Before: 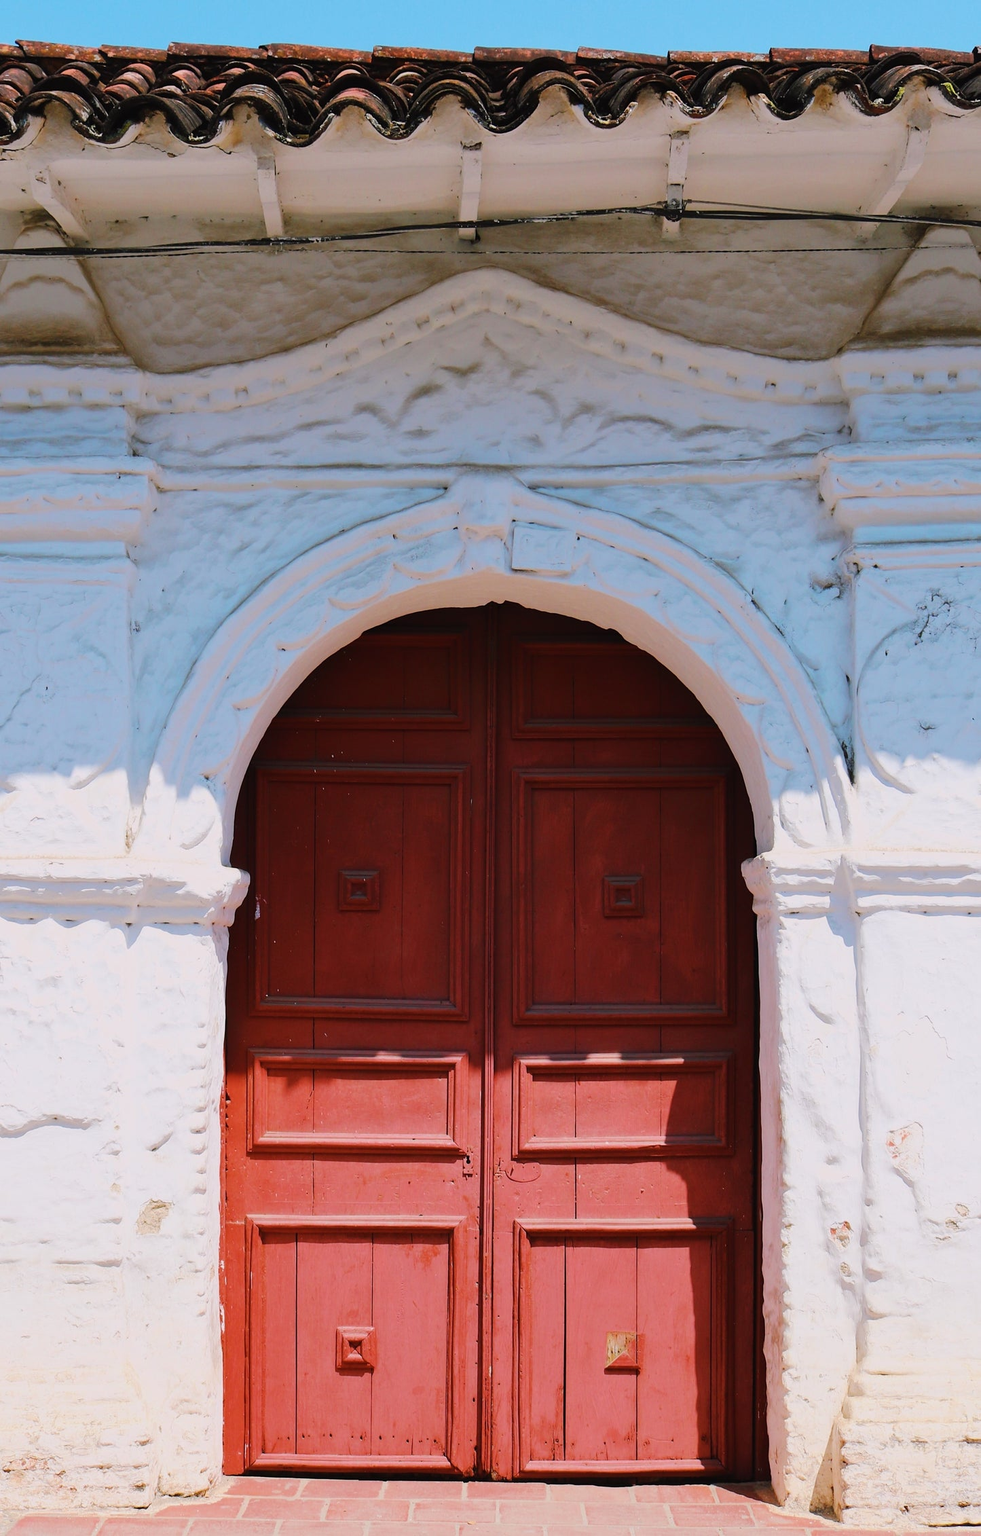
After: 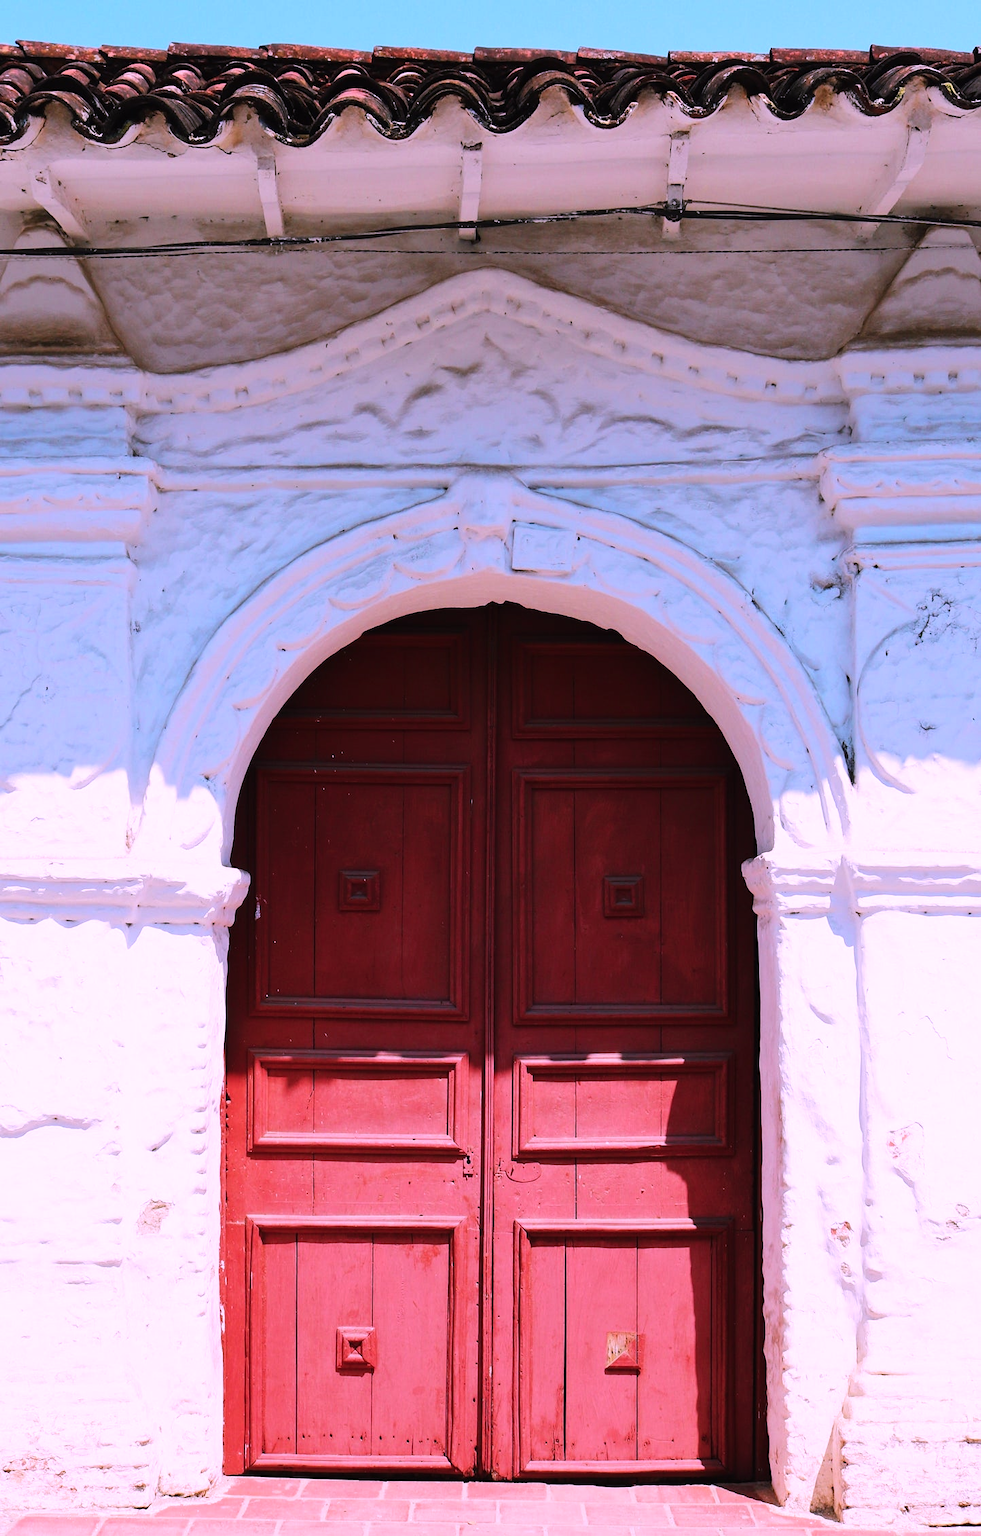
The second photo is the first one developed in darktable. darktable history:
color correction: highlights a* 15.38, highlights b* -20.48
tone equalizer: -8 EV -0.386 EV, -7 EV -0.417 EV, -6 EV -0.314 EV, -5 EV -0.208 EV, -3 EV 0.192 EV, -2 EV 0.342 EV, -1 EV 0.383 EV, +0 EV 0.436 EV, edges refinement/feathering 500, mask exposure compensation -1.57 EV, preserve details no
